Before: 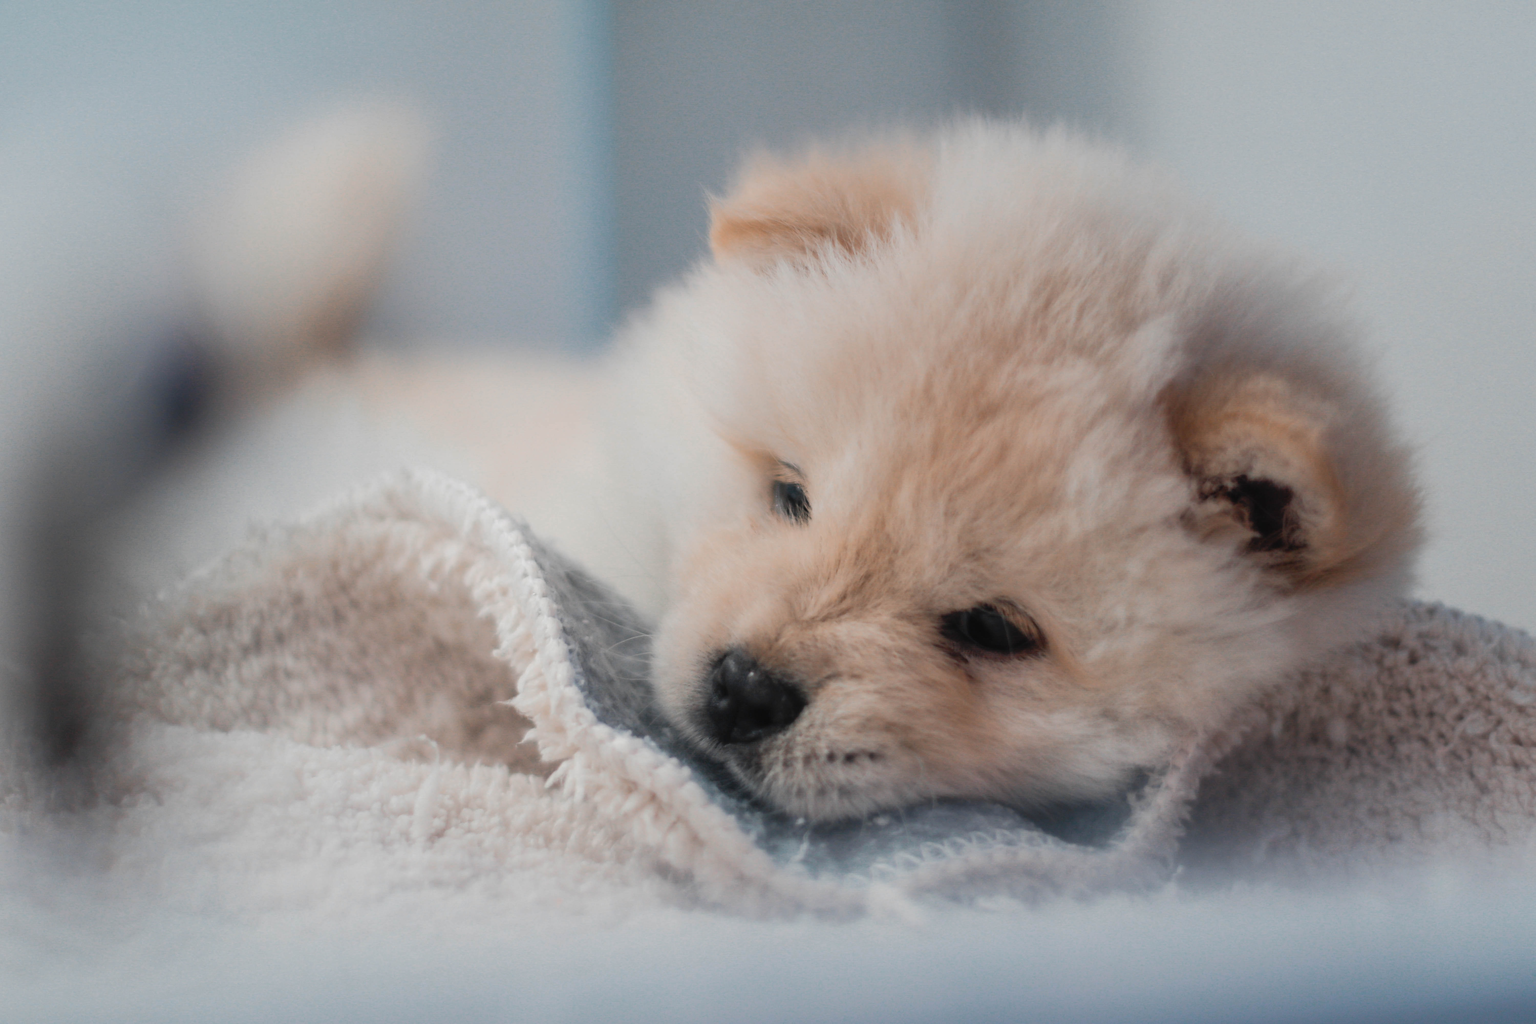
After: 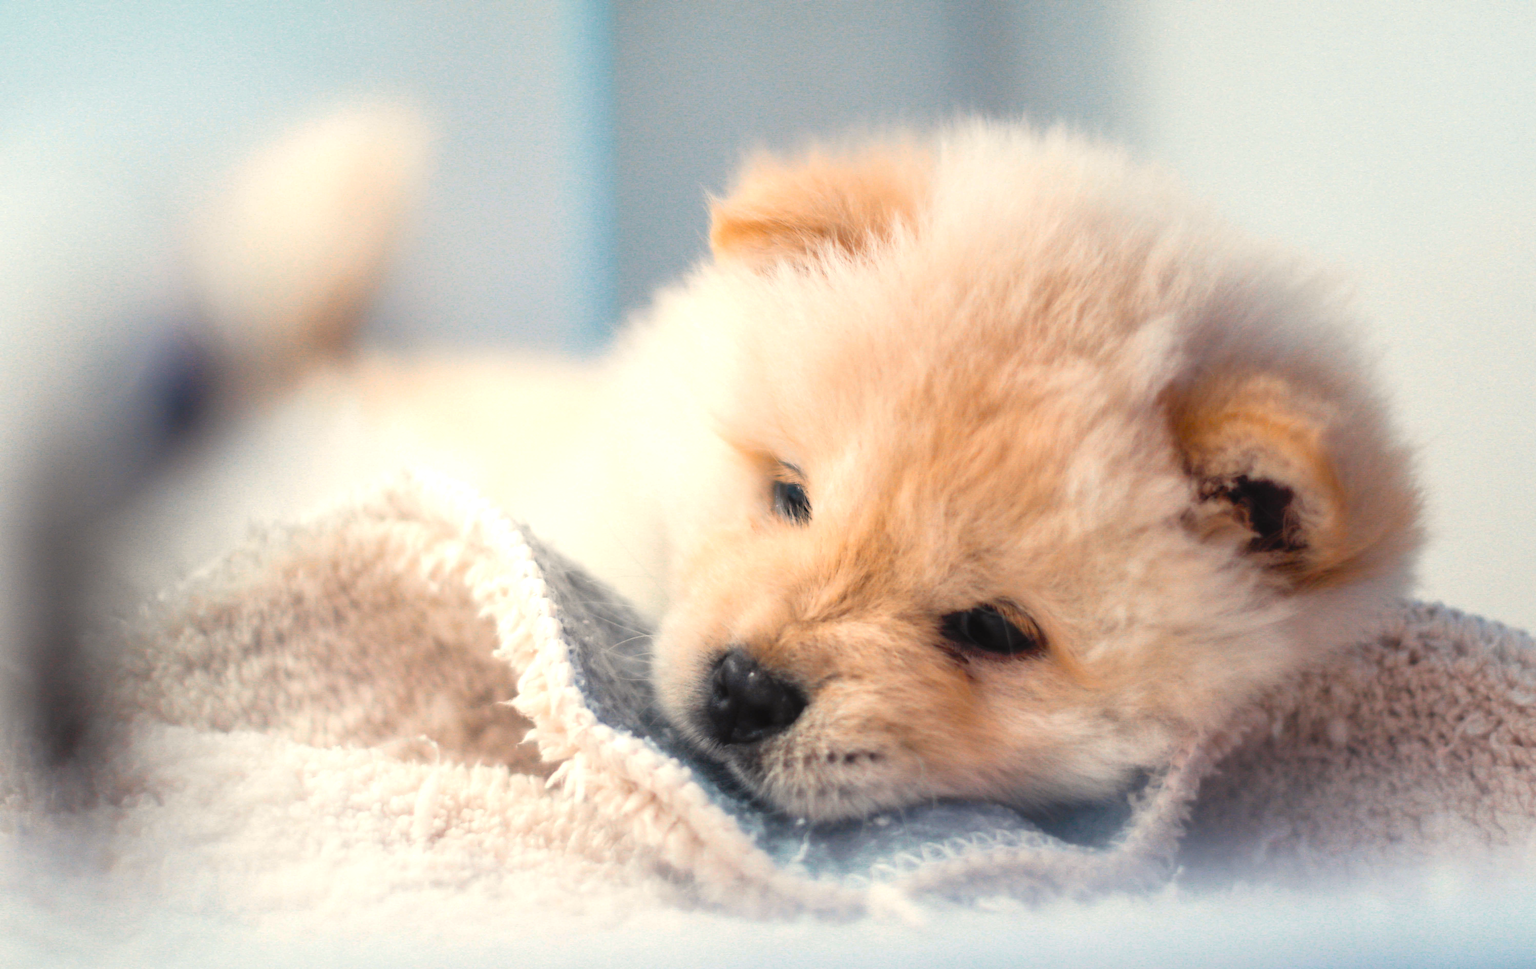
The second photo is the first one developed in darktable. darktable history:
crop and rotate: top 0.012%, bottom 5.258%
color balance rgb: shadows lift › chroma 1.018%, shadows lift › hue 28.26°, highlights gain › chroma 3.066%, highlights gain › hue 77.51°, linear chroma grading › global chroma 14.591%, perceptual saturation grading › global saturation 30.993%, perceptual brilliance grading › global brilliance 25.682%
